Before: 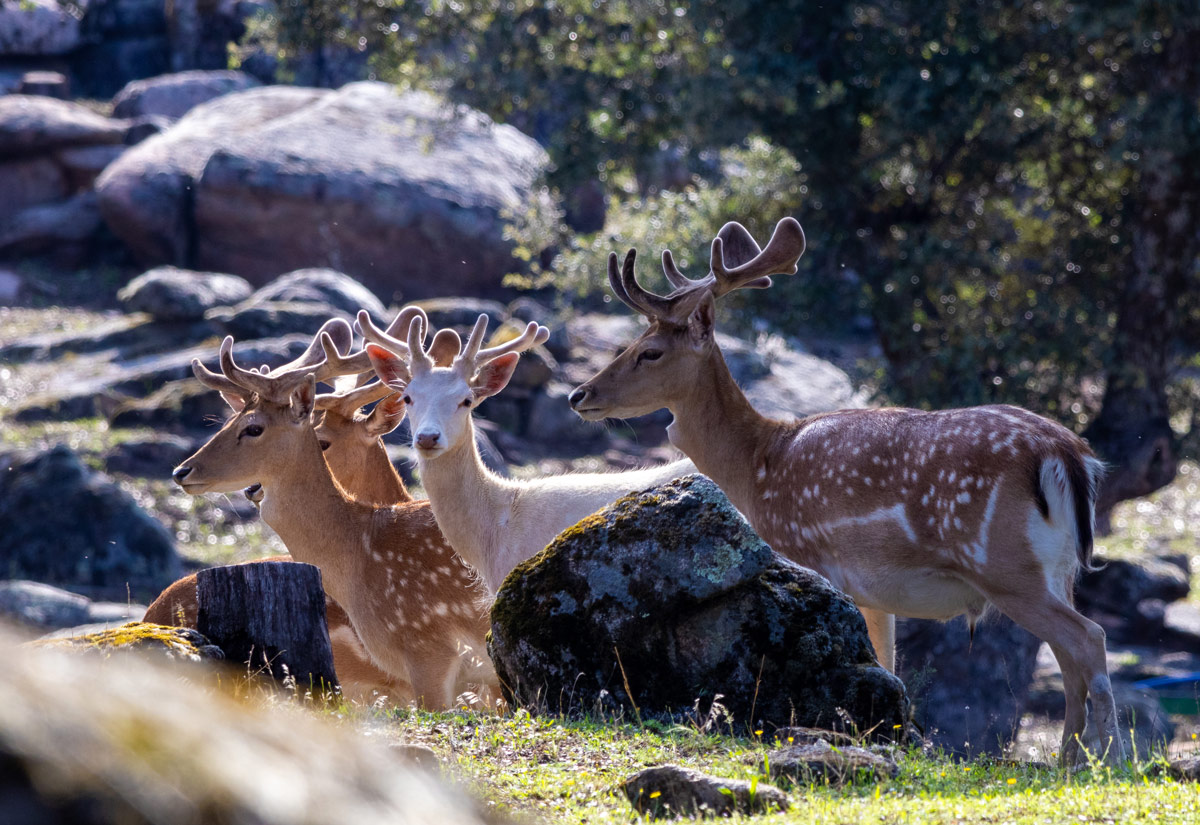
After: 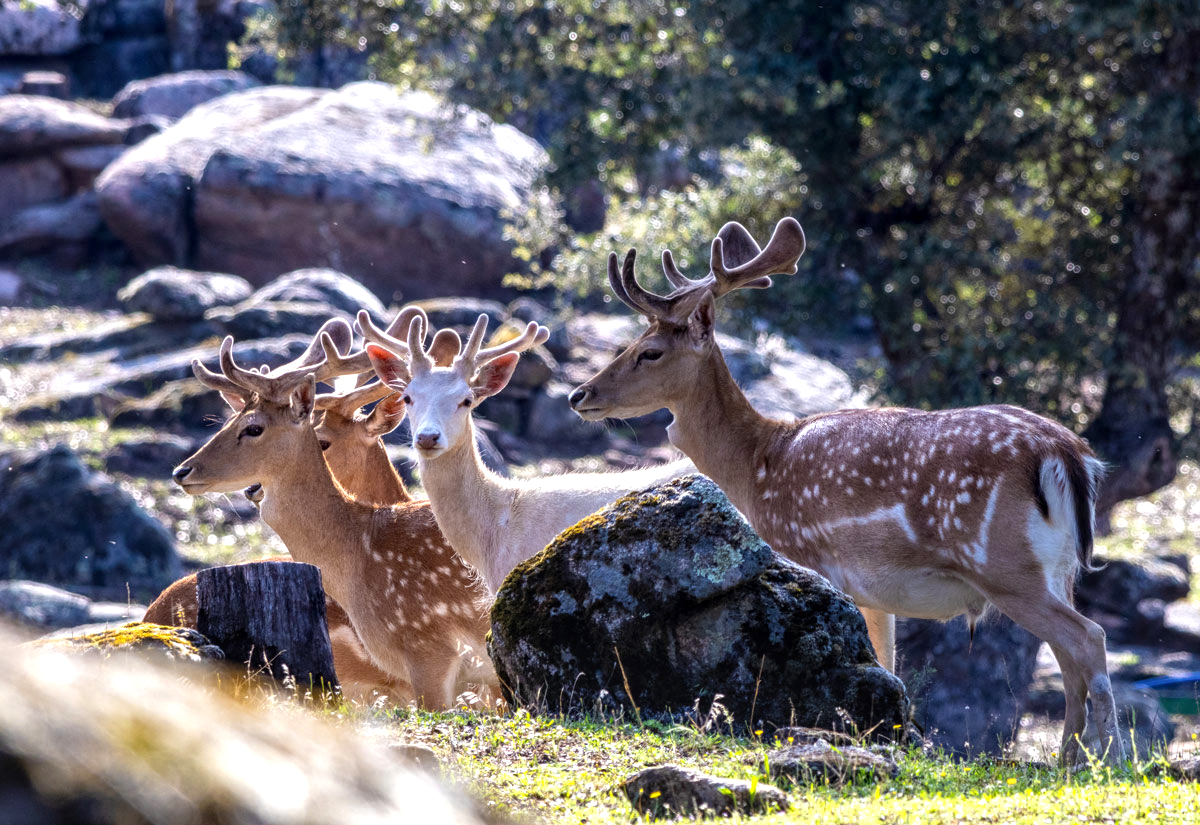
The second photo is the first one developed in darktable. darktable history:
local contrast: detail 130%
exposure: black level correction 0, exposure 0.5 EV, compensate exposure bias true, compensate highlight preservation false
